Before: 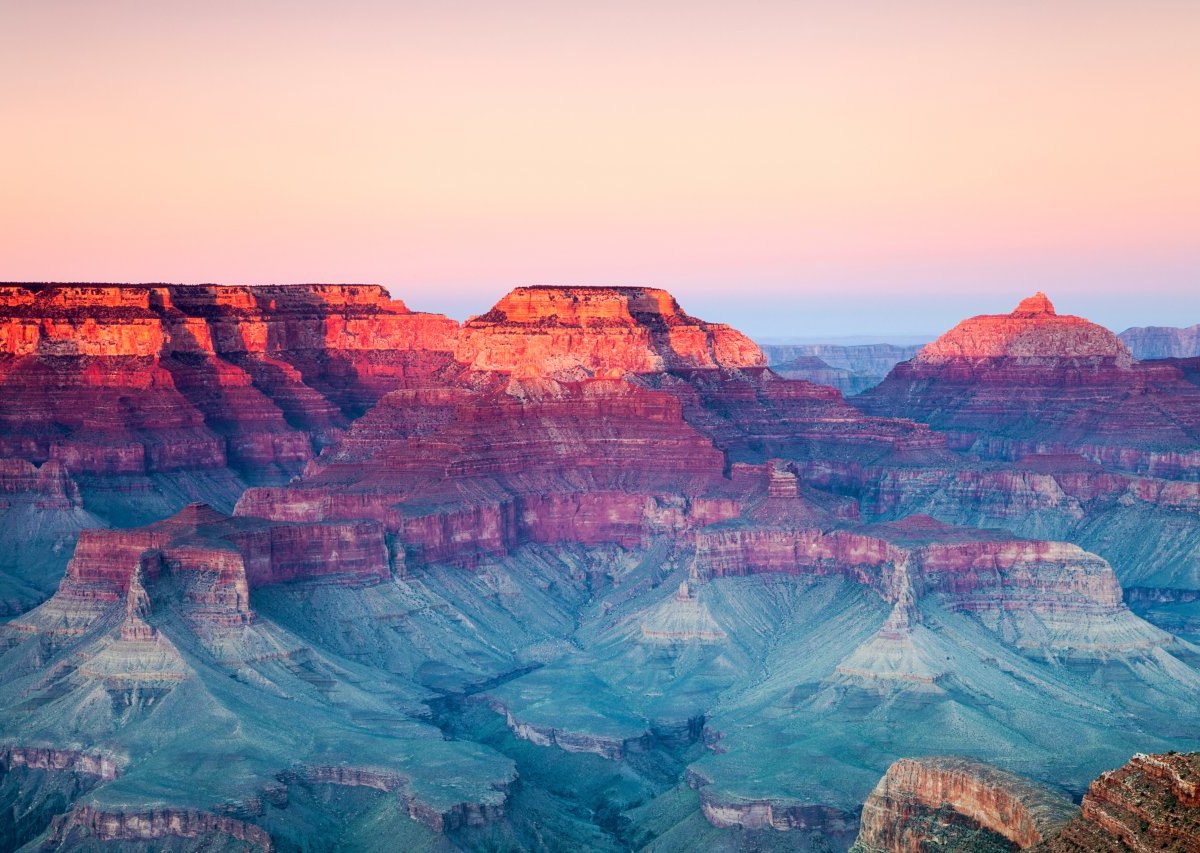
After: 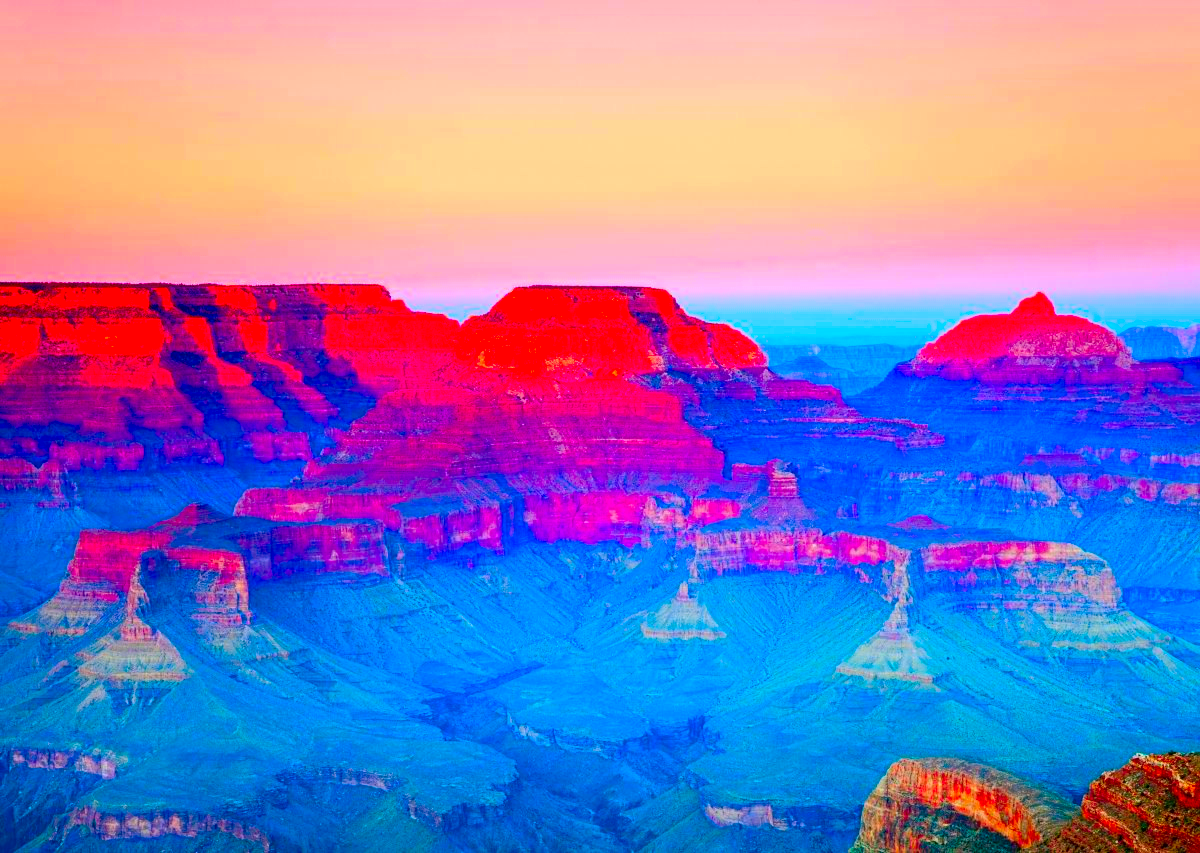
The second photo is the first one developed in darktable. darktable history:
haze removal: compatibility mode true, adaptive false
color correction: highlights b* 0.065, saturation 2.98
